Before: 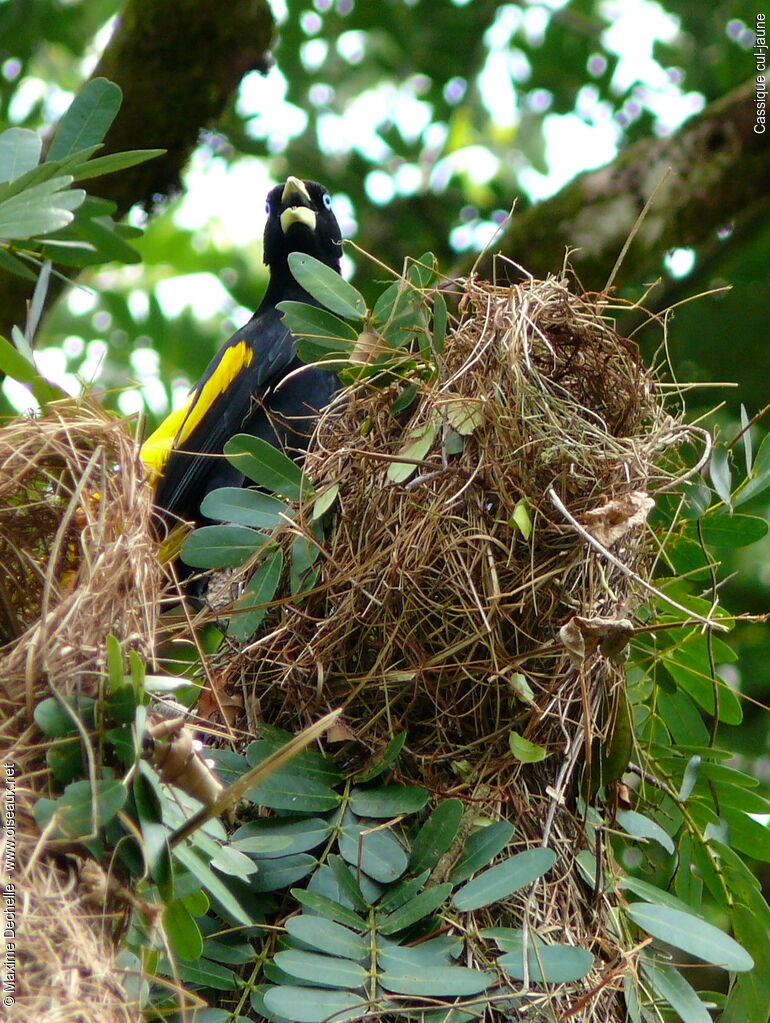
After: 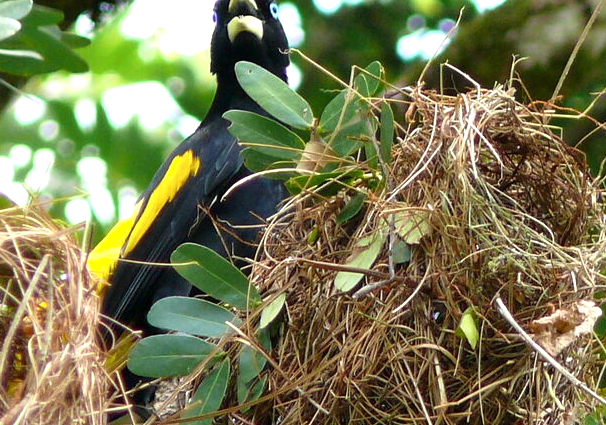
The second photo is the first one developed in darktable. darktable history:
shadows and highlights: shadows -1.27, highlights 39.67, highlights color adjustment 78.21%
crop: left 6.966%, top 18.755%, right 14.288%, bottom 39.699%
exposure: exposure 0.352 EV, compensate highlight preservation false
